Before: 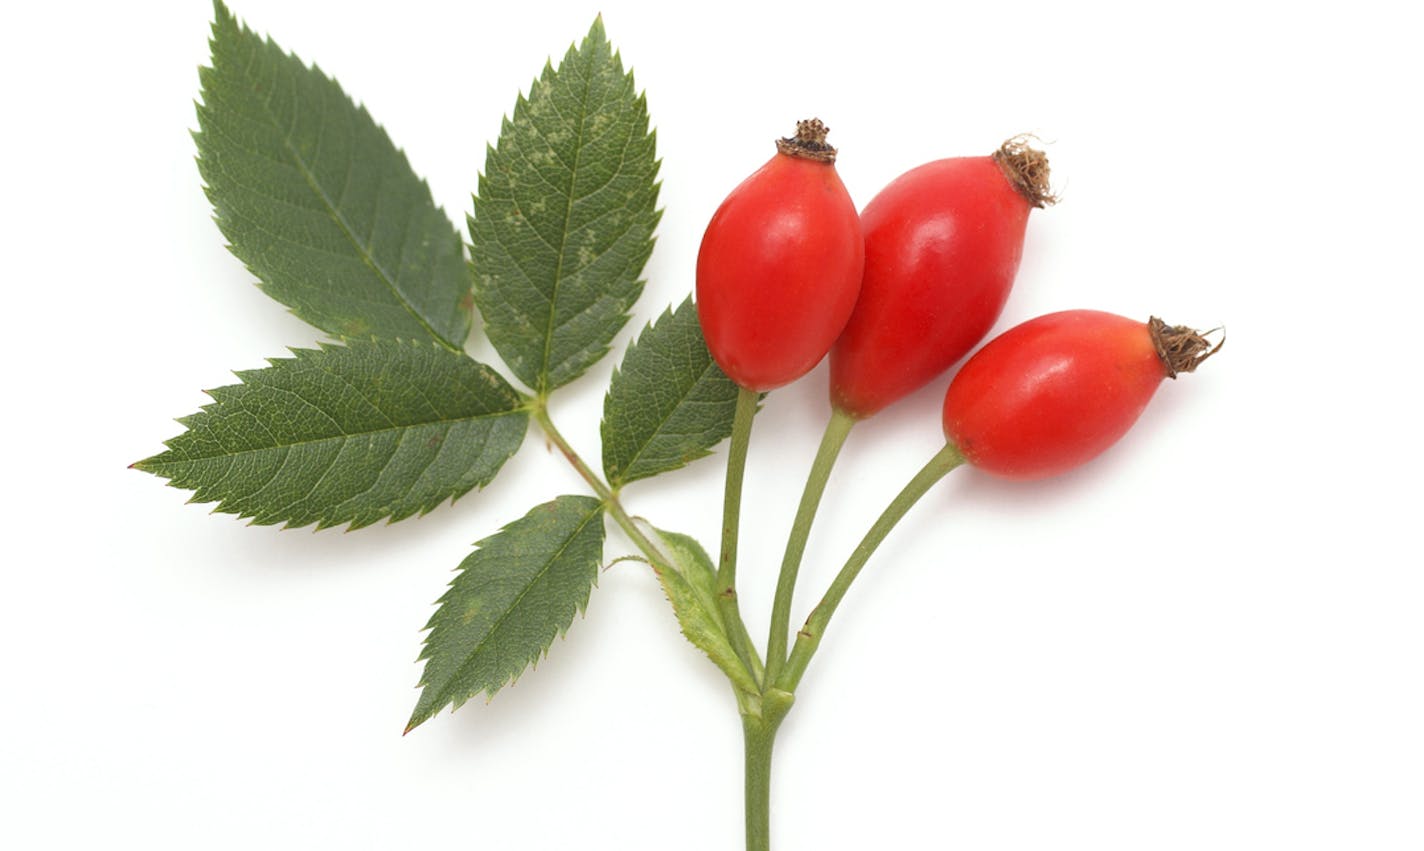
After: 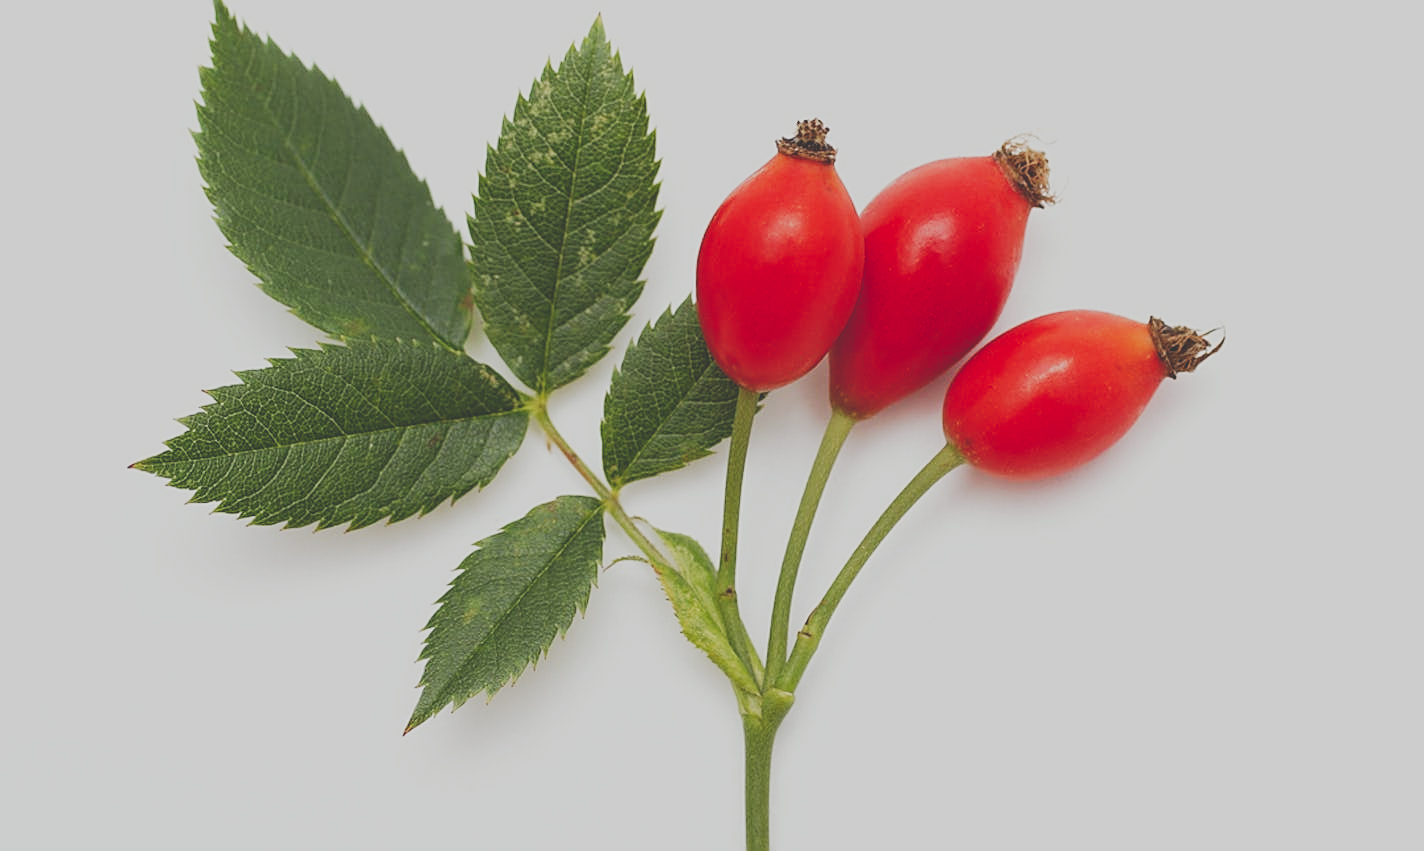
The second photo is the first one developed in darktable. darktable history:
tone curve: curves: ch0 [(0, 0.23) (0.125, 0.207) (0.245, 0.227) (0.736, 0.695) (1, 0.824)], preserve colors none
sharpen: on, module defaults
